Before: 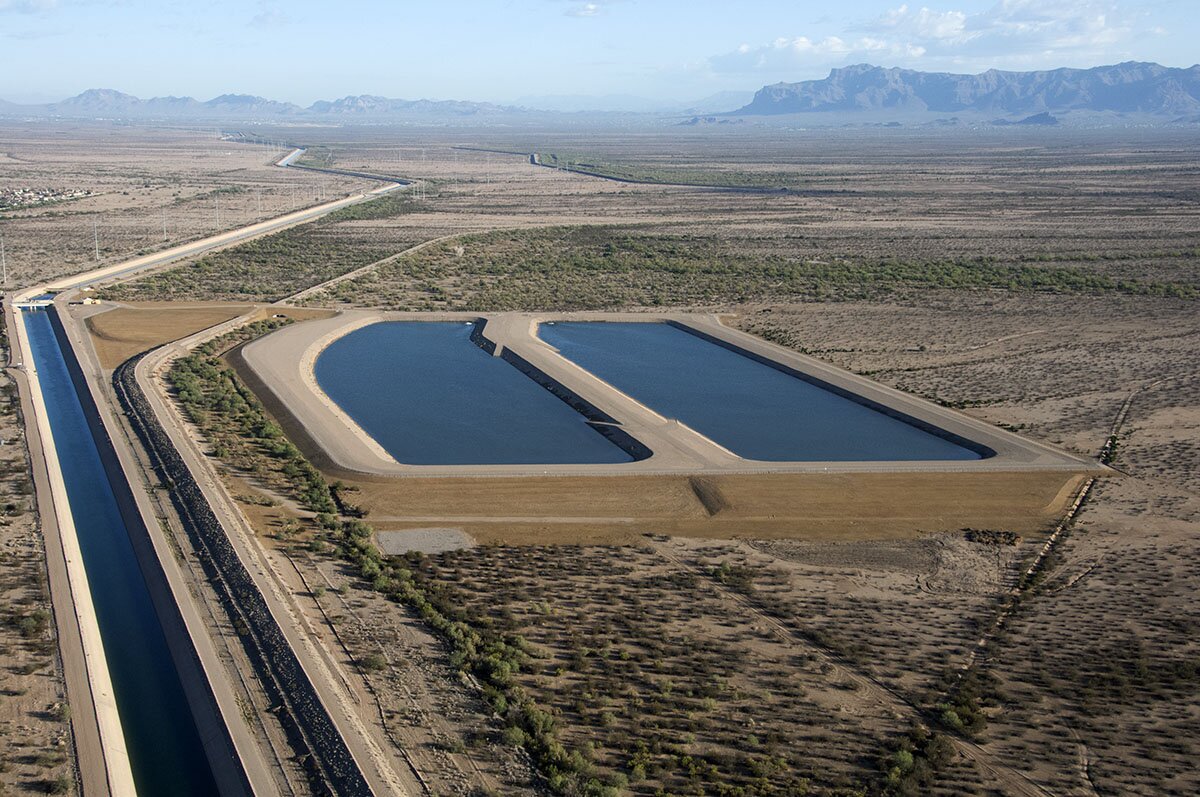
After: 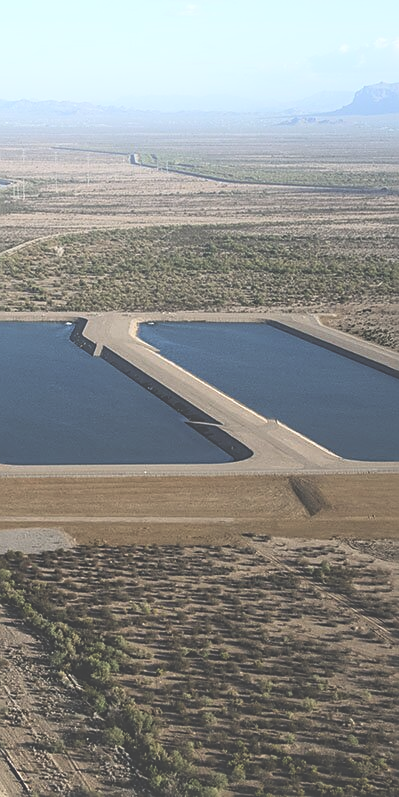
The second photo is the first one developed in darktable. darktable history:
sharpen: on, module defaults
crop: left 33.36%, right 33.36%
local contrast: on, module defaults
bloom: on, module defaults
exposure: black level correction -0.062, exposure -0.05 EV, compensate highlight preservation false
